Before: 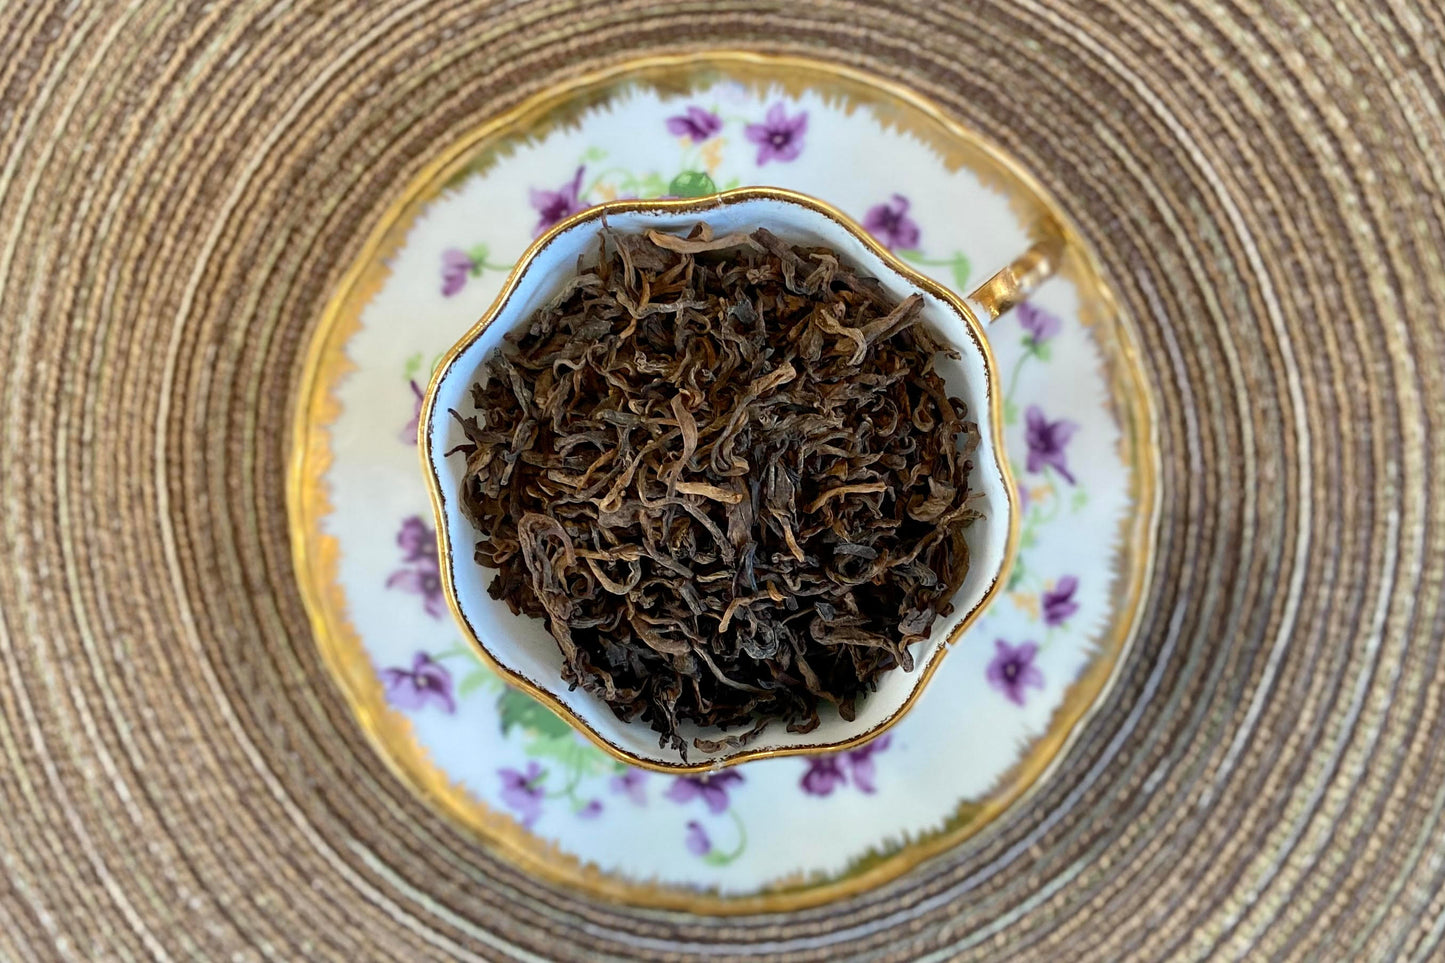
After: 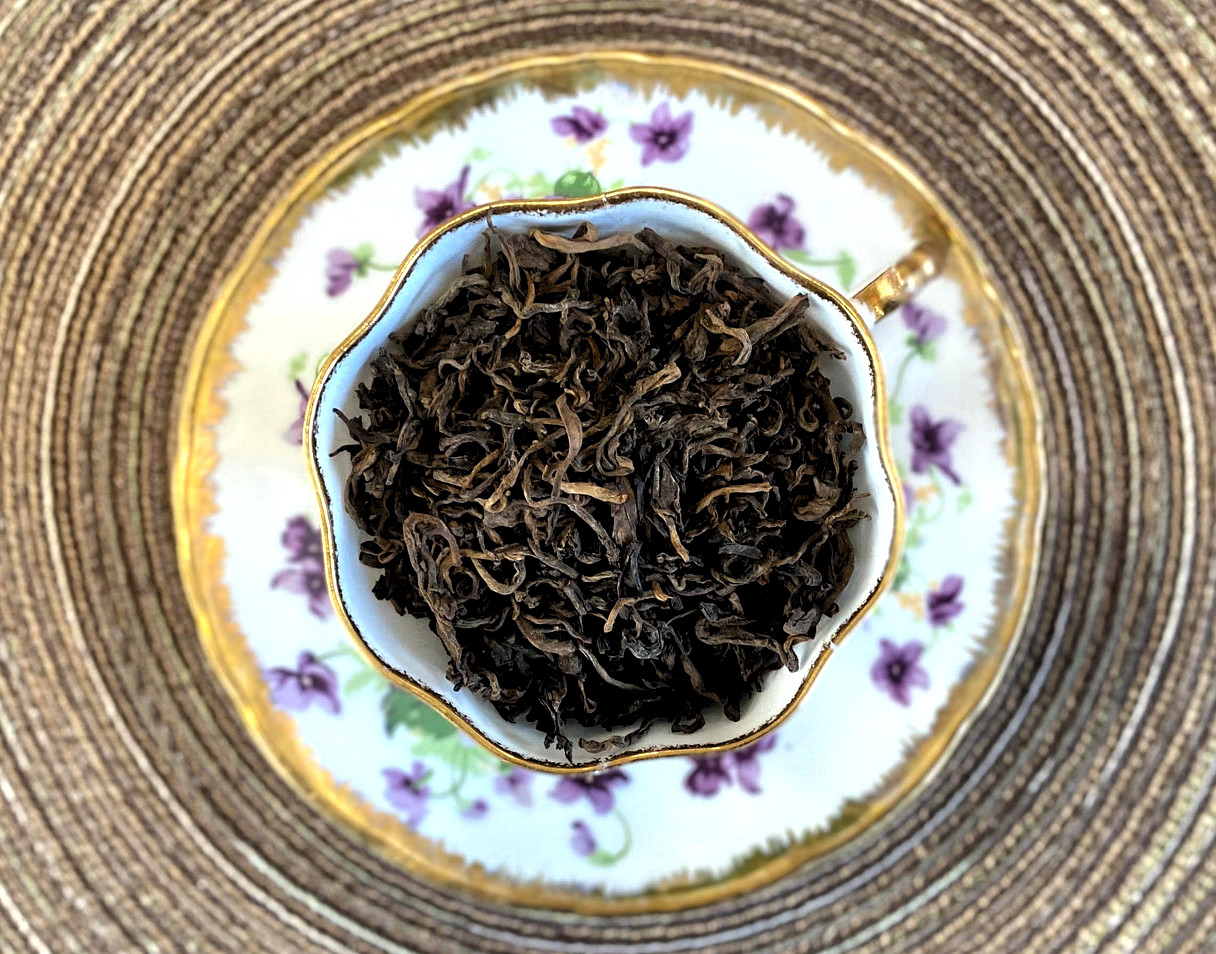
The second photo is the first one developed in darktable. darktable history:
crop: left 8.026%, right 7.374%
levels: levels [0.116, 0.574, 1]
exposure: exposure 0.515 EV, compensate highlight preservation false
shadows and highlights: shadows 25, highlights -25
